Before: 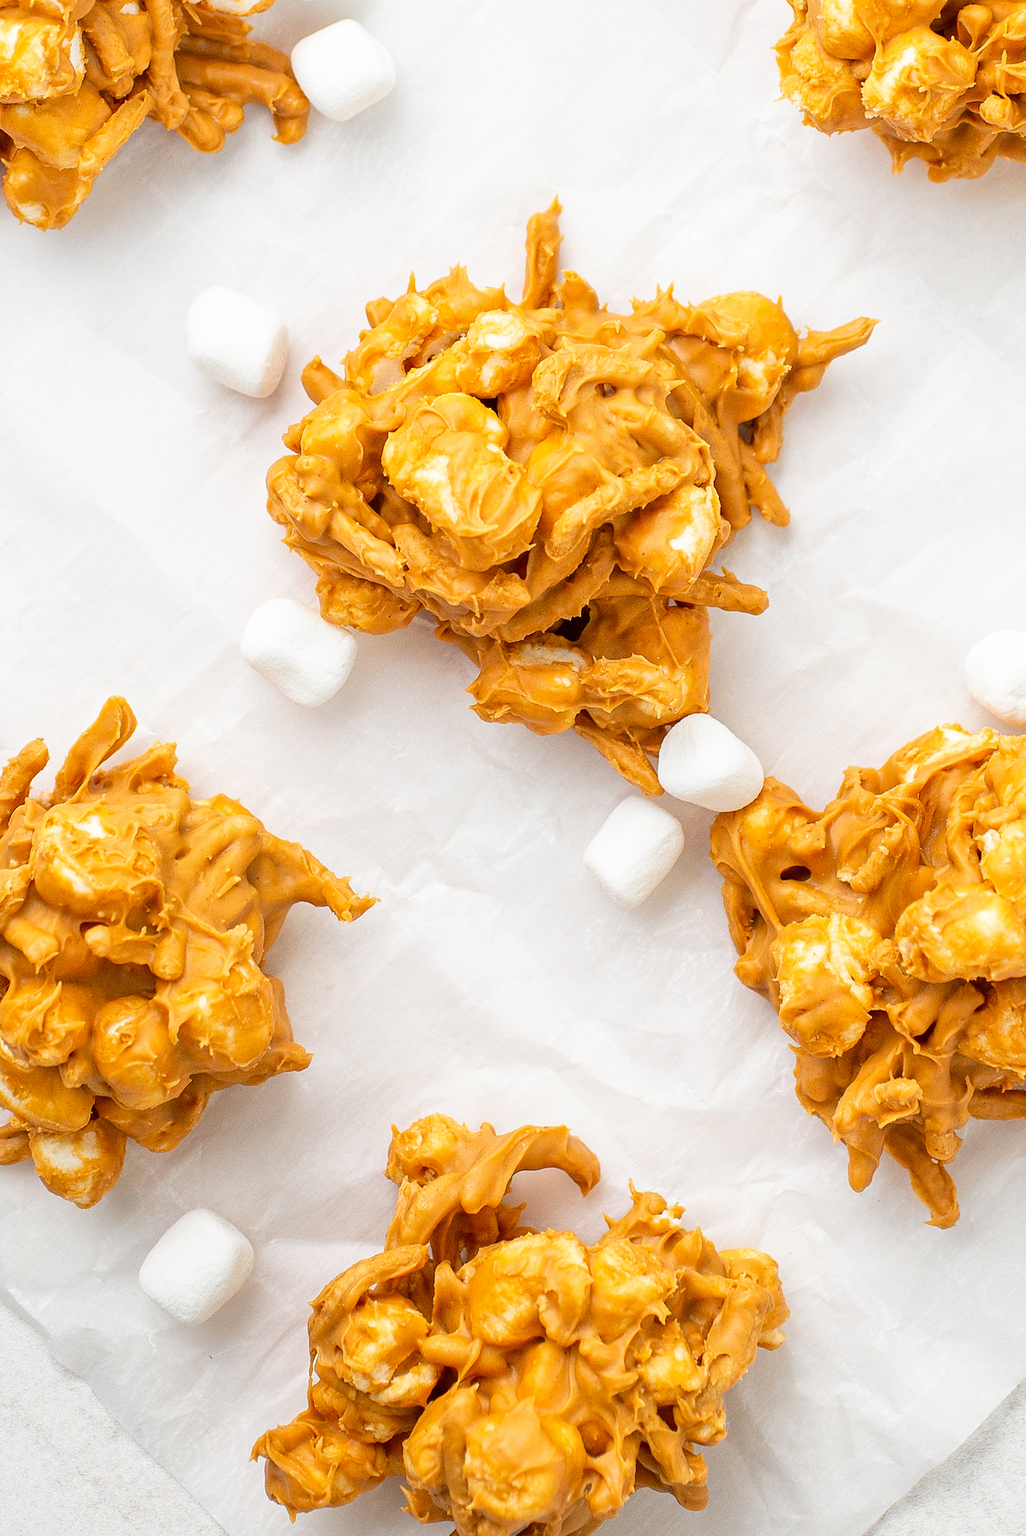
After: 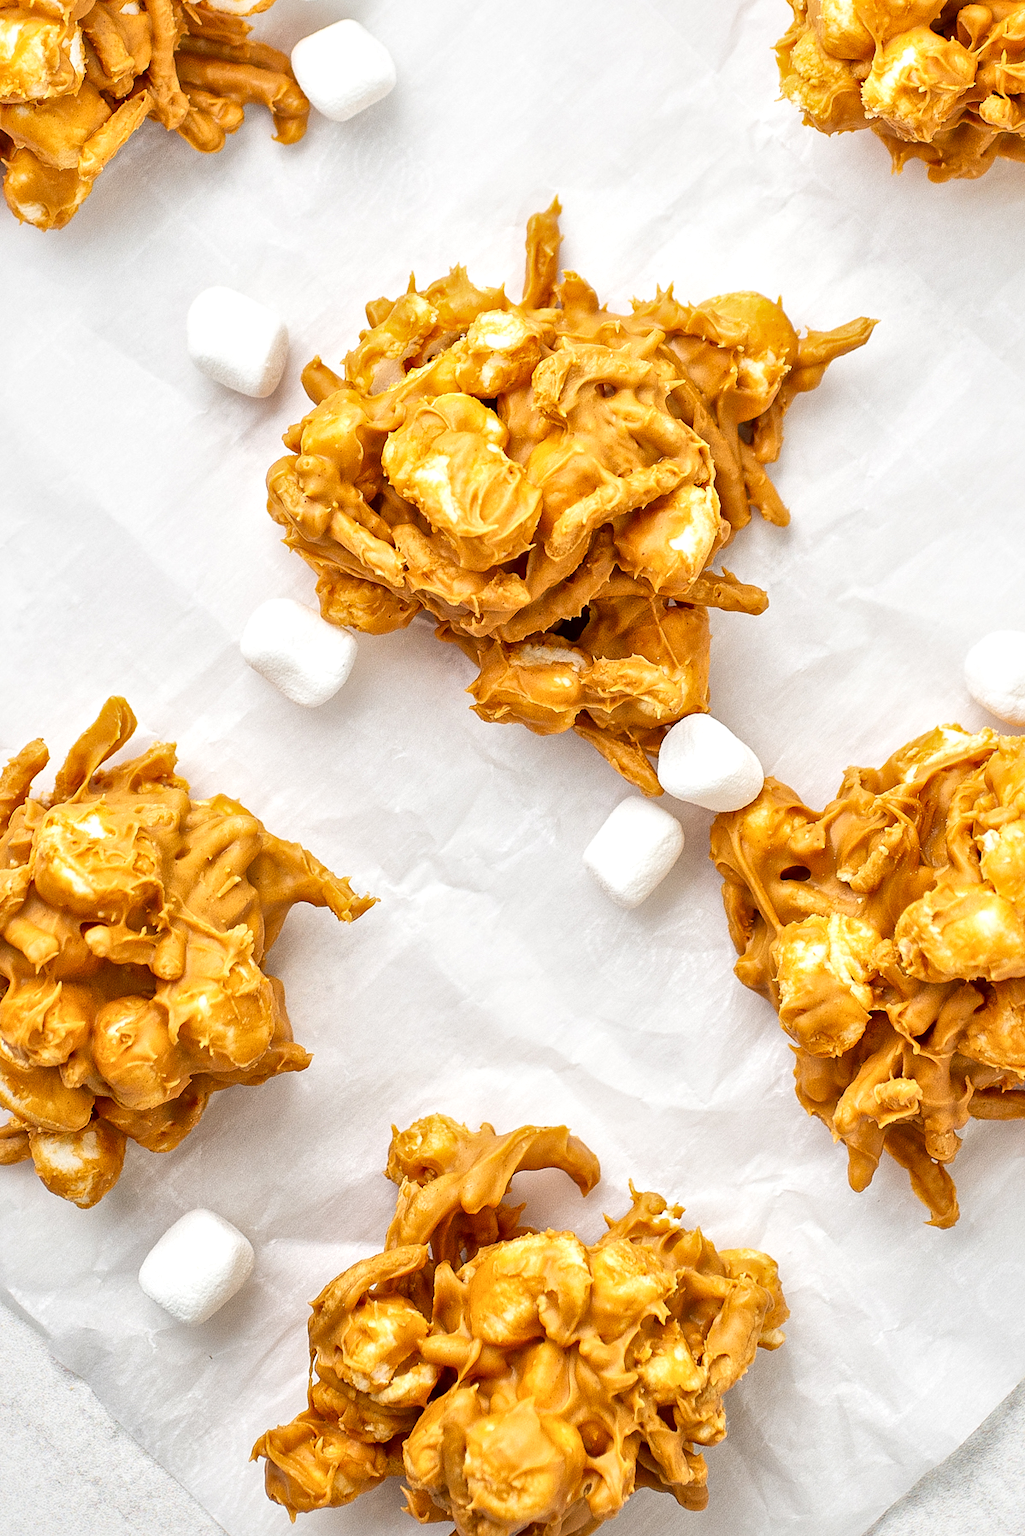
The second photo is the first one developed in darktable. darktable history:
local contrast: mode bilateral grid, contrast 20, coarseness 50, detail 171%, midtone range 0.2
